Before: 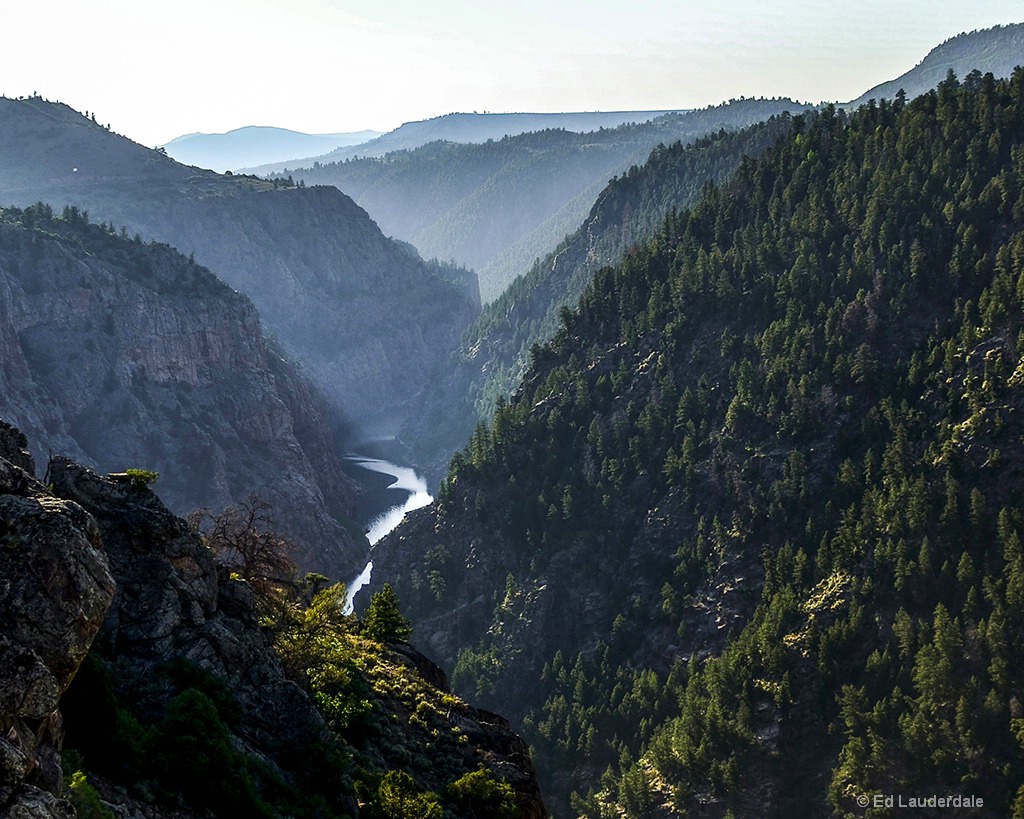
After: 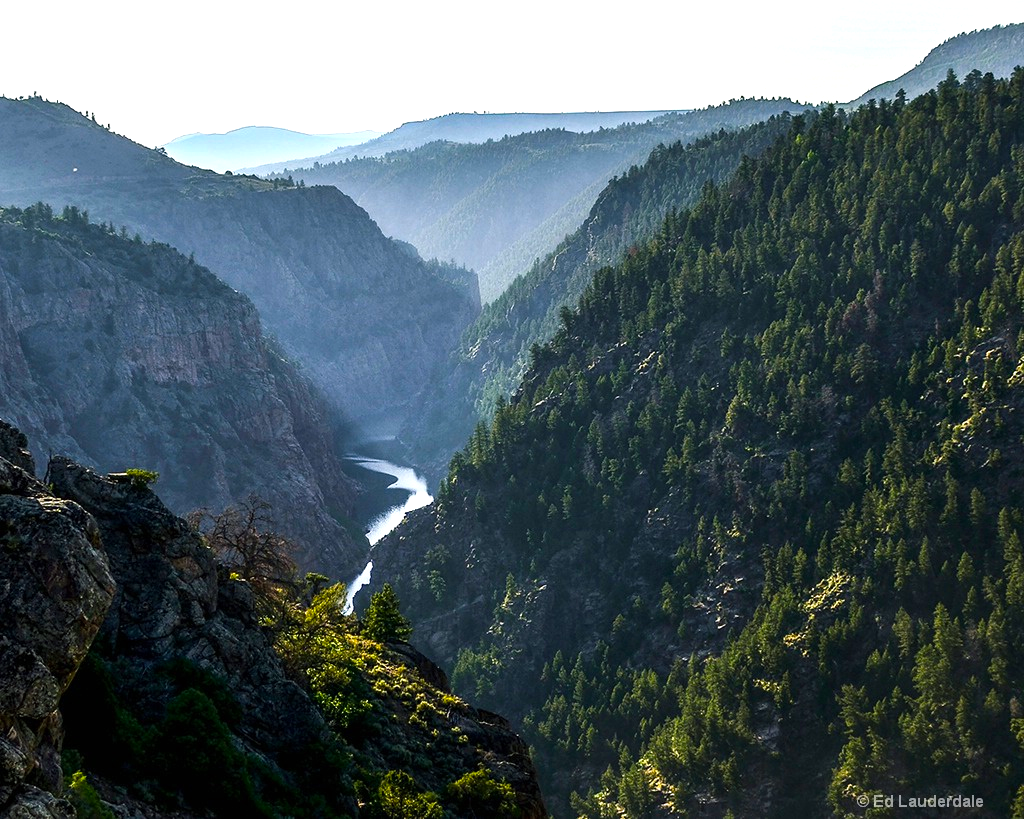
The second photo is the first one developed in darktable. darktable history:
color balance rgb: shadows lift › chroma 2.049%, shadows lift › hue 135.78°, perceptual saturation grading › global saturation 17.778%, perceptual brilliance grading › global brilliance 11.435%, global vibrance 9.462%
